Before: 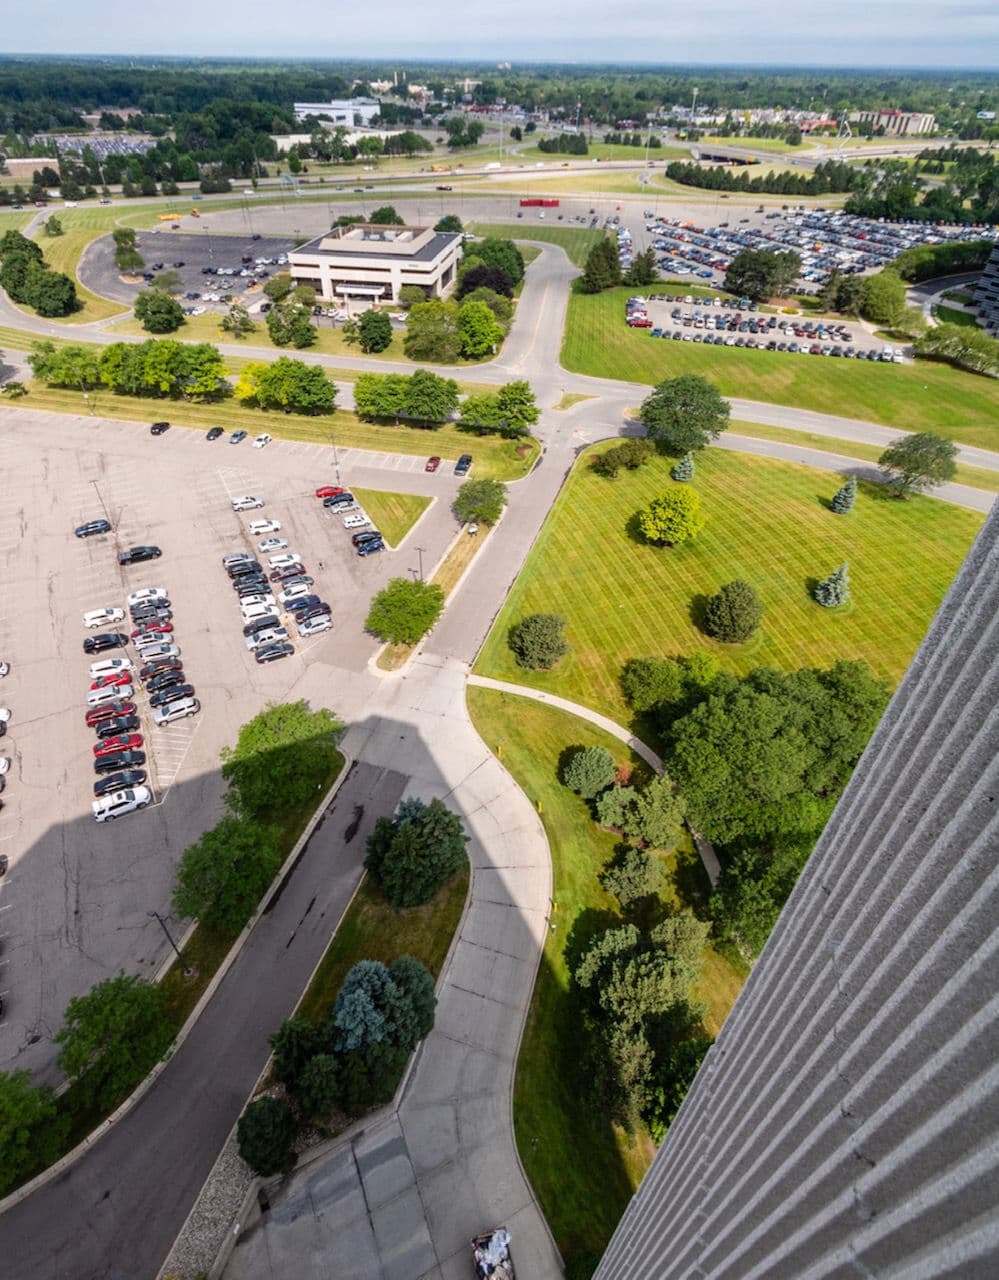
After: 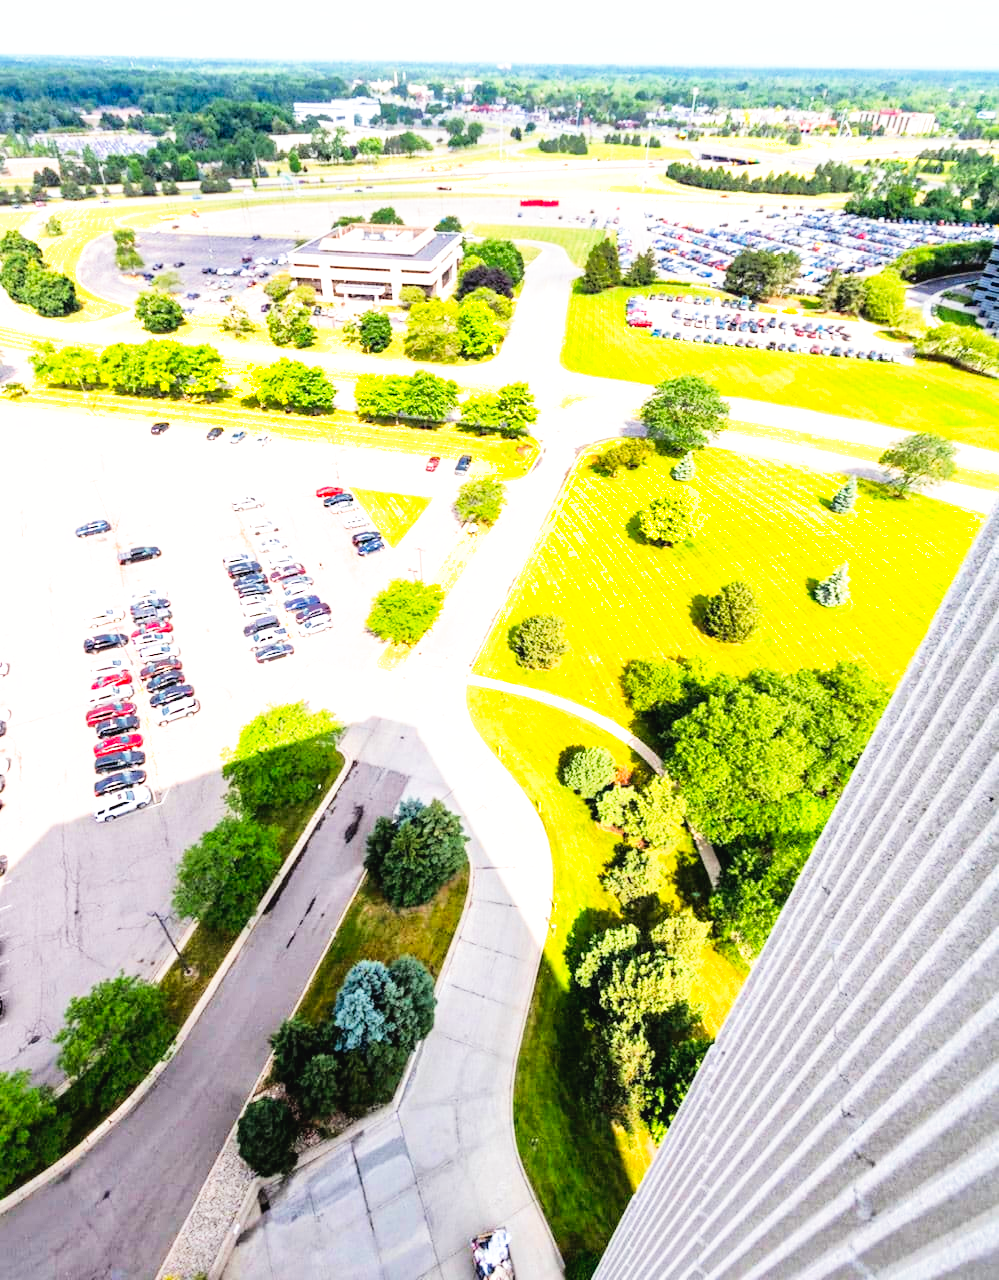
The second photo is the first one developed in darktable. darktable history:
tone equalizer: -7 EV 0.16 EV, -6 EV 0.598 EV, -5 EV 1.13 EV, -4 EV 1.35 EV, -3 EV 1.16 EV, -2 EV 0.6 EV, -1 EV 0.15 EV, edges refinement/feathering 500, mask exposure compensation -1.57 EV, preserve details no
exposure: black level correction 0, exposure 0.95 EV, compensate highlight preservation false
tone curve: curves: ch0 [(0, 0) (0.003, 0.016) (0.011, 0.016) (0.025, 0.016) (0.044, 0.017) (0.069, 0.026) (0.1, 0.044) (0.136, 0.074) (0.177, 0.121) (0.224, 0.183) (0.277, 0.248) (0.335, 0.326) (0.399, 0.413) (0.468, 0.511) (0.543, 0.612) (0.623, 0.717) (0.709, 0.818) (0.801, 0.911) (0.898, 0.979) (1, 1)], preserve colors none
shadows and highlights: on, module defaults
